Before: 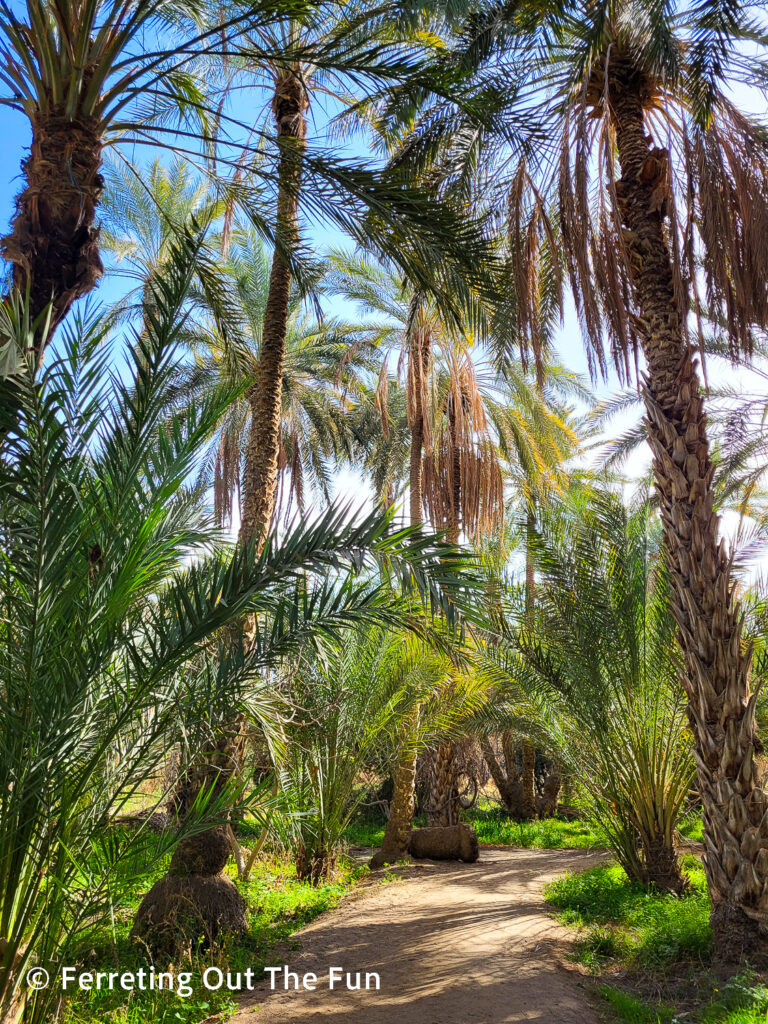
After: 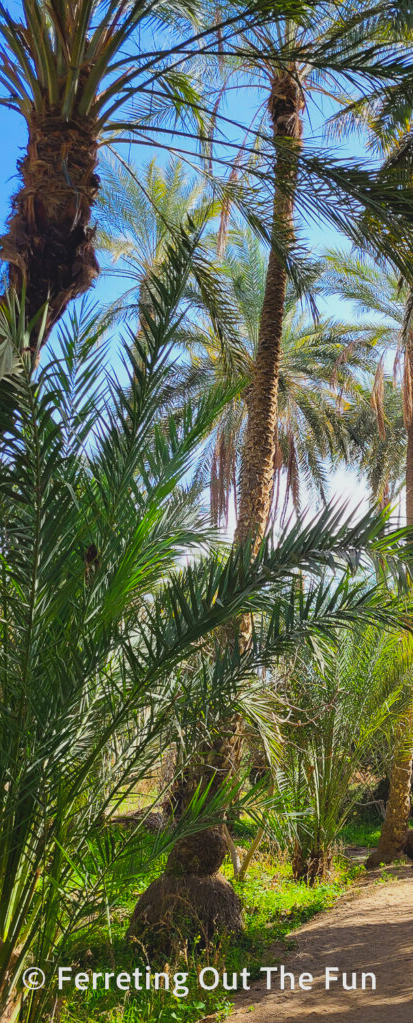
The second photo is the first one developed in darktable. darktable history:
local contrast: highlights 68%, shadows 68%, detail 82%, midtone range 0.325
crop: left 0.587%, right 45.588%, bottom 0.086%
